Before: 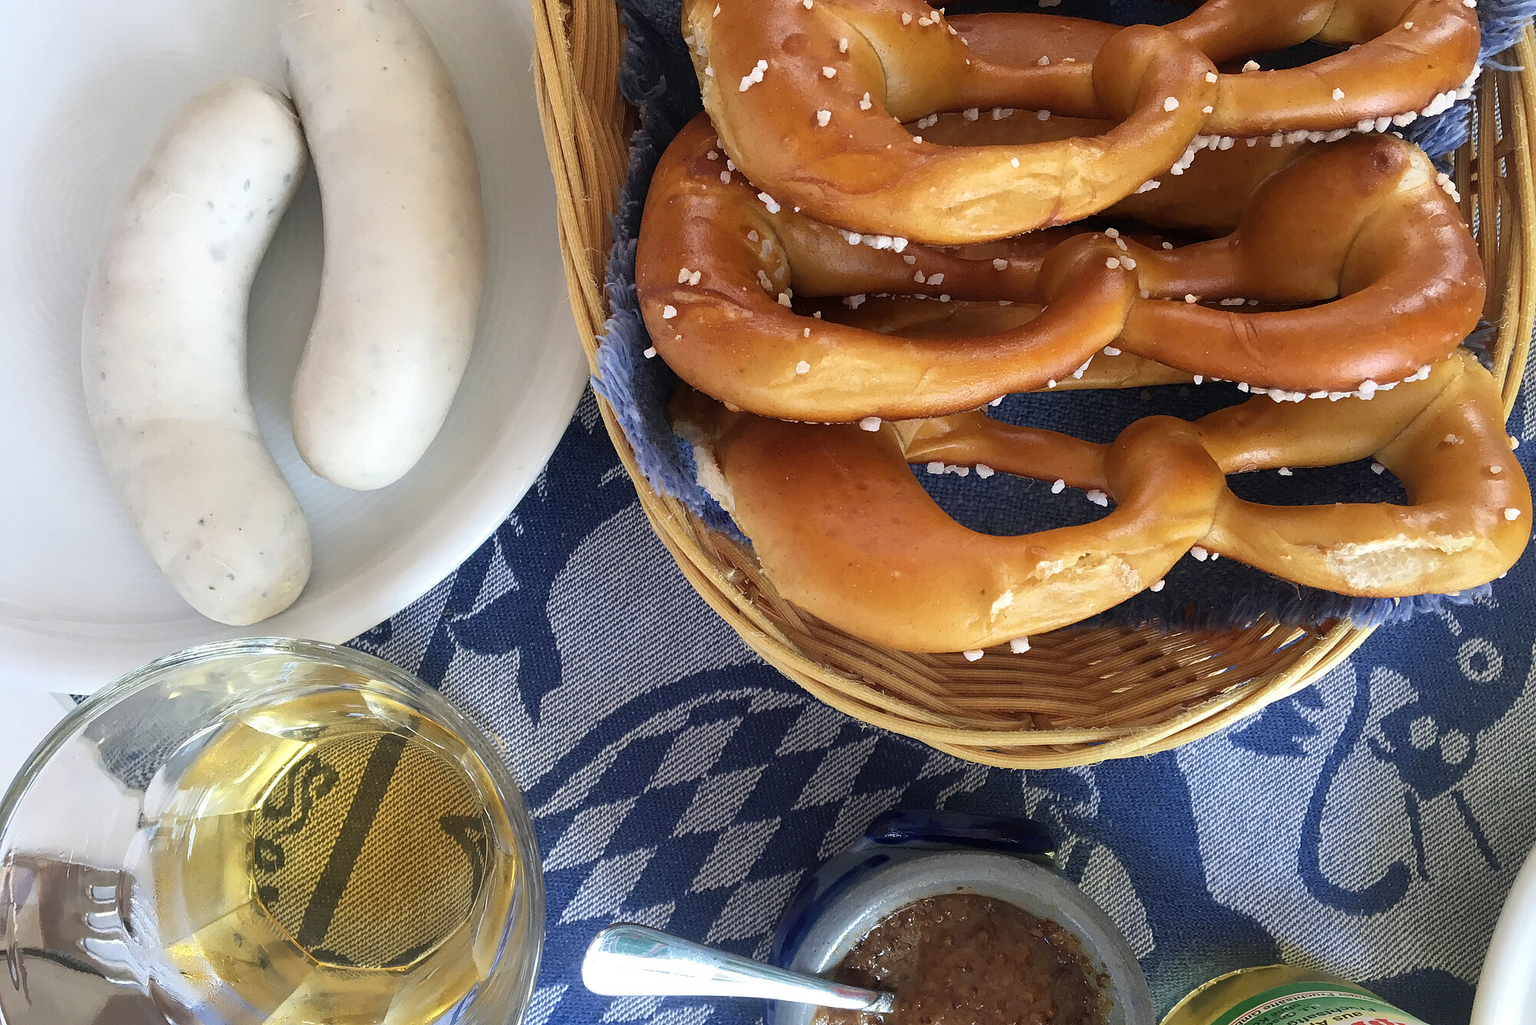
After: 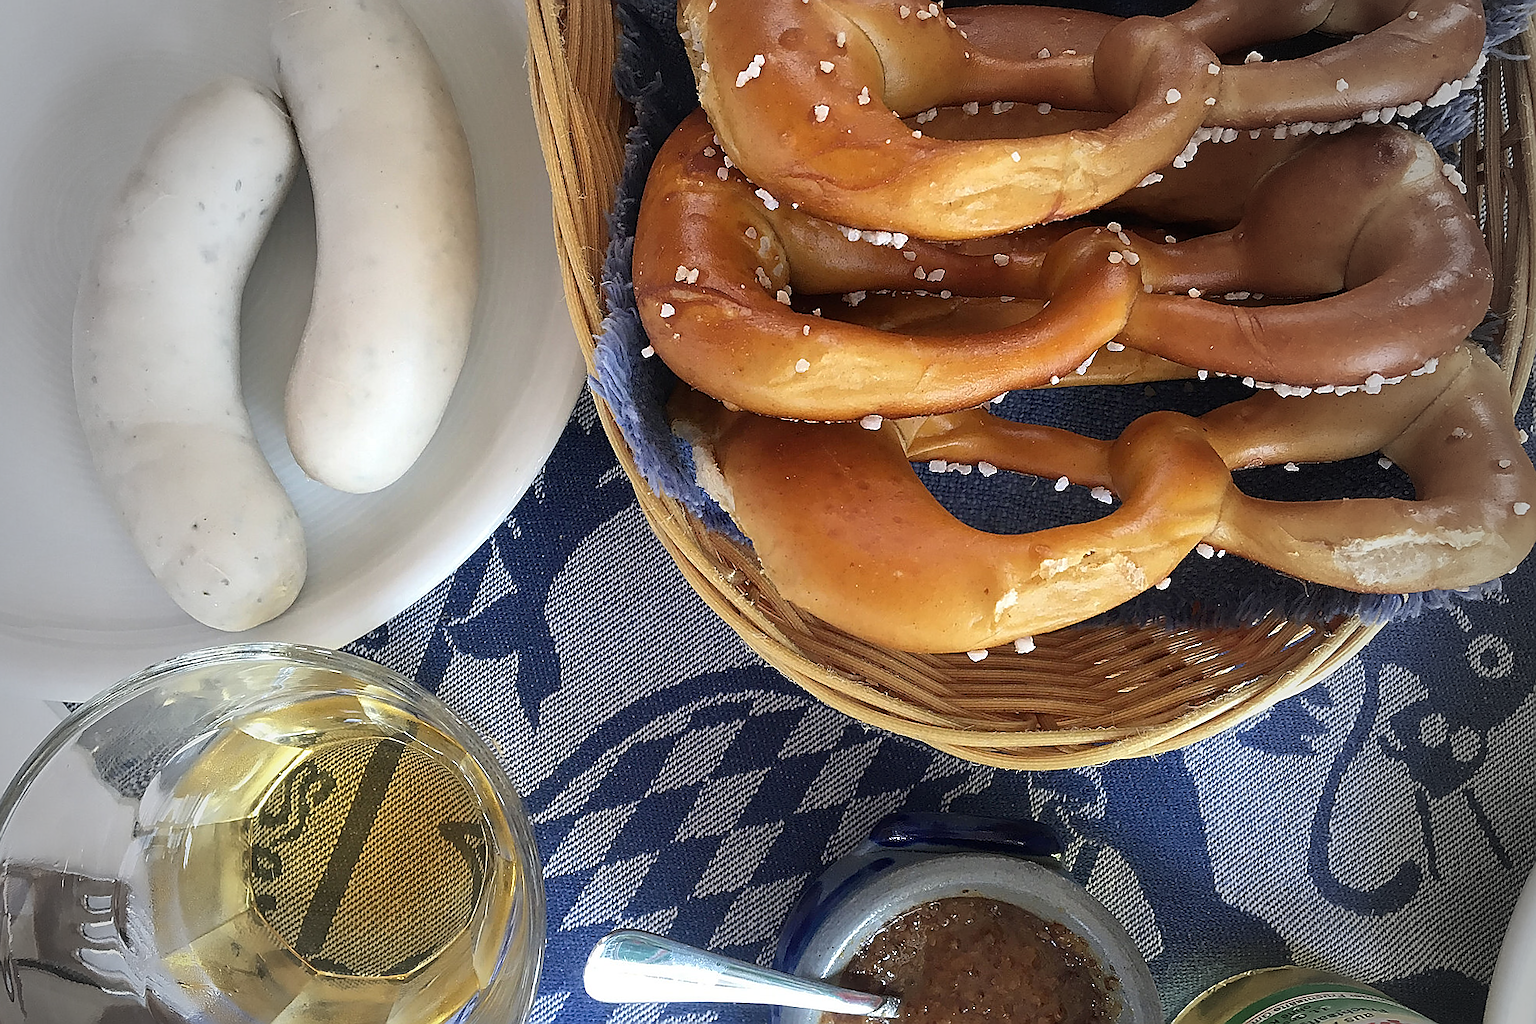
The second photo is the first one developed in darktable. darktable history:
sharpen: radius 1.4, amount 1.25, threshold 0.7
rotate and perspective: rotation -0.45°, automatic cropping original format, crop left 0.008, crop right 0.992, crop top 0.012, crop bottom 0.988
vignetting: fall-off start 64.63%, center (-0.034, 0.148), width/height ratio 0.881
